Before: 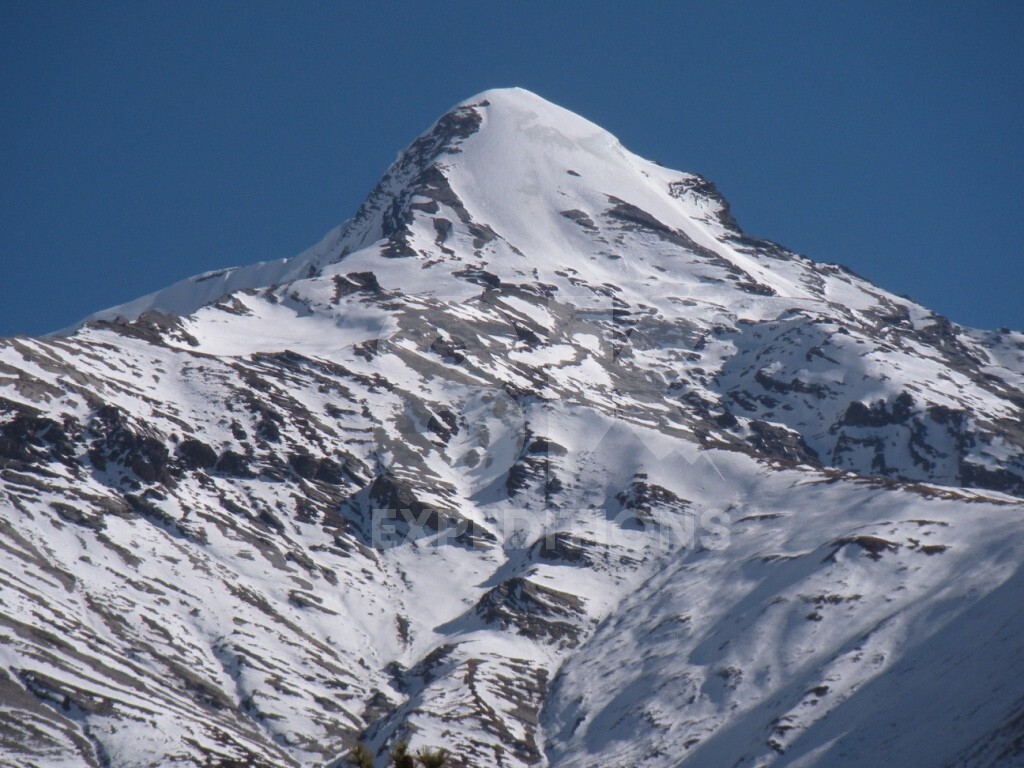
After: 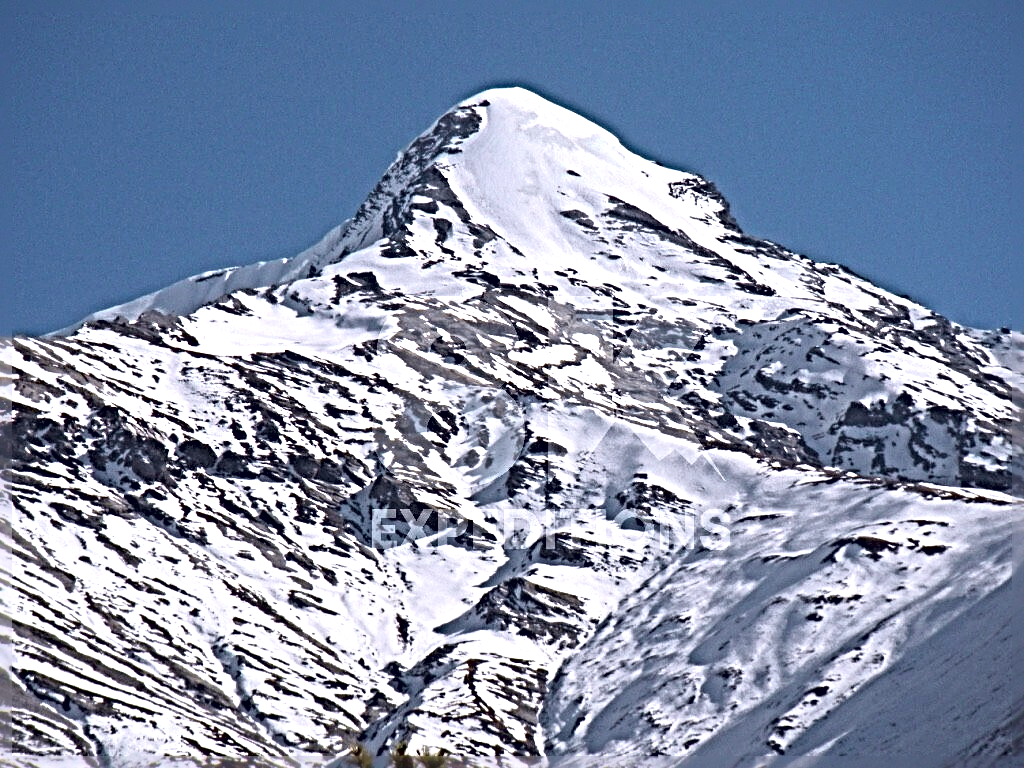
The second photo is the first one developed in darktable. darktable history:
exposure: black level correction 0, exposure 0.892 EV, compensate highlight preservation false
tone curve: curves: ch0 [(0.013, 0) (0.061, 0.068) (0.239, 0.256) (0.502, 0.505) (0.683, 0.676) (0.761, 0.773) (0.858, 0.858) (0.987, 0.945)]; ch1 [(0, 0) (0.172, 0.123) (0.304, 0.288) (0.414, 0.44) (0.472, 0.473) (0.502, 0.508) (0.521, 0.528) (0.583, 0.595) (0.654, 0.673) (0.728, 0.761) (1, 1)]; ch2 [(0, 0) (0.411, 0.424) (0.485, 0.476) (0.502, 0.502) (0.553, 0.557) (0.57, 0.576) (1, 1)], color space Lab, independent channels, preserve colors none
sharpen: radius 6.264, amount 1.783, threshold 0.204
